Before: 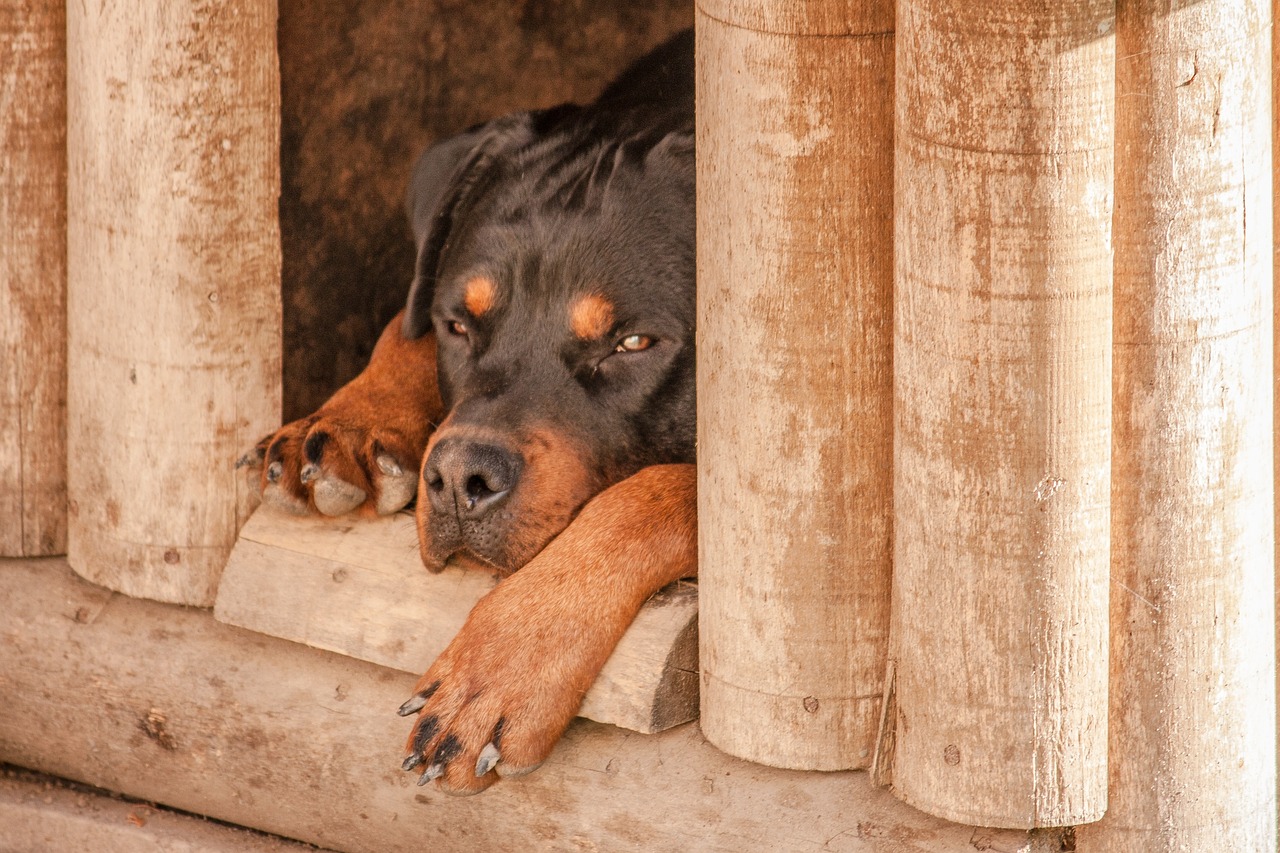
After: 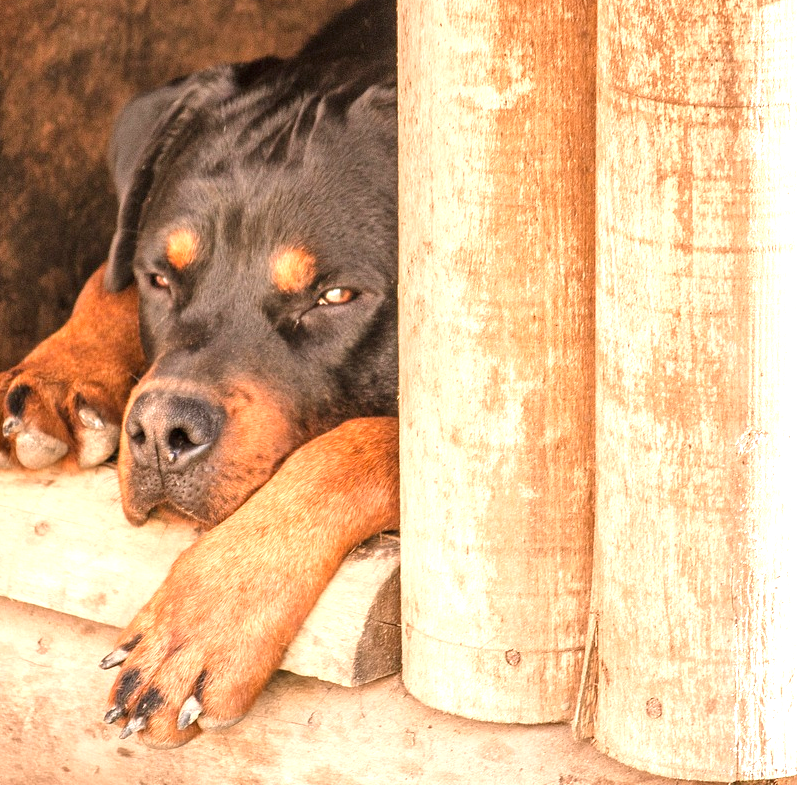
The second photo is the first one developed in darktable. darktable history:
exposure: black level correction 0, exposure 1.1 EV, compensate highlight preservation false
crop and rotate: left 23.312%, top 5.64%, right 14.383%, bottom 2.321%
